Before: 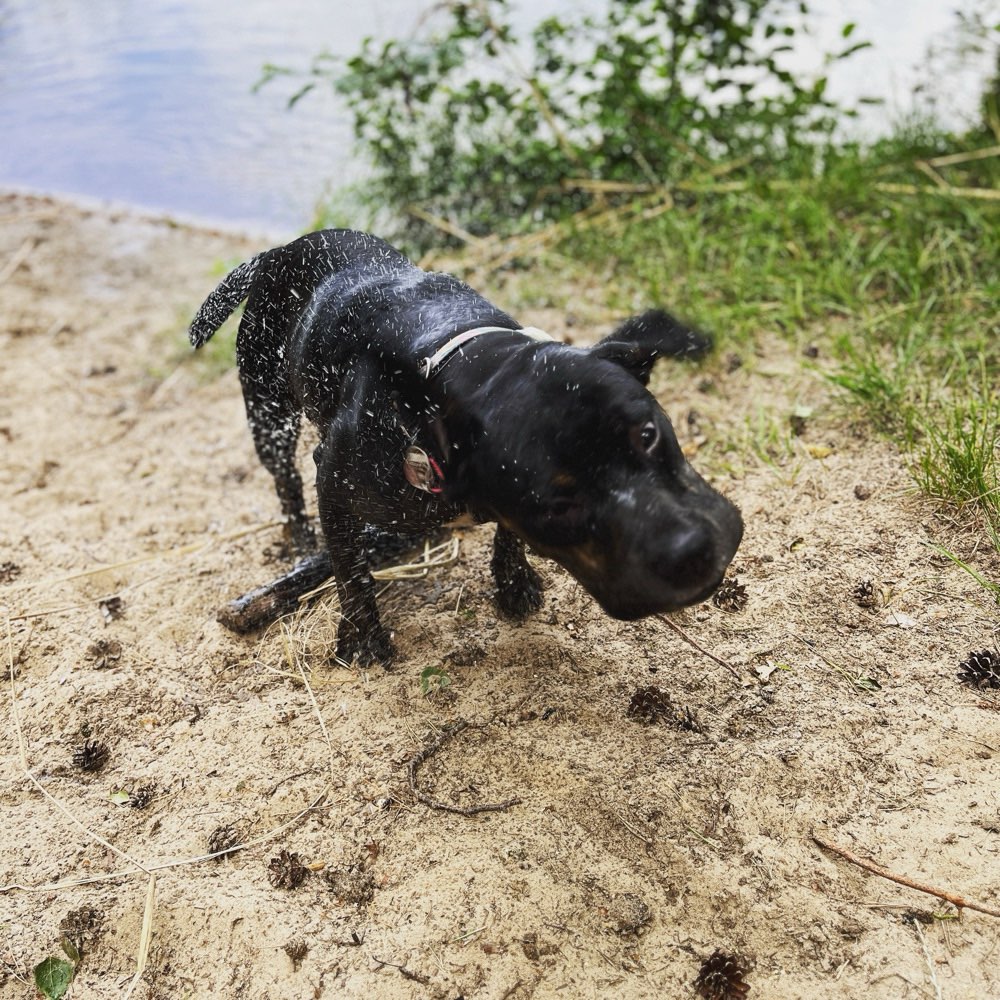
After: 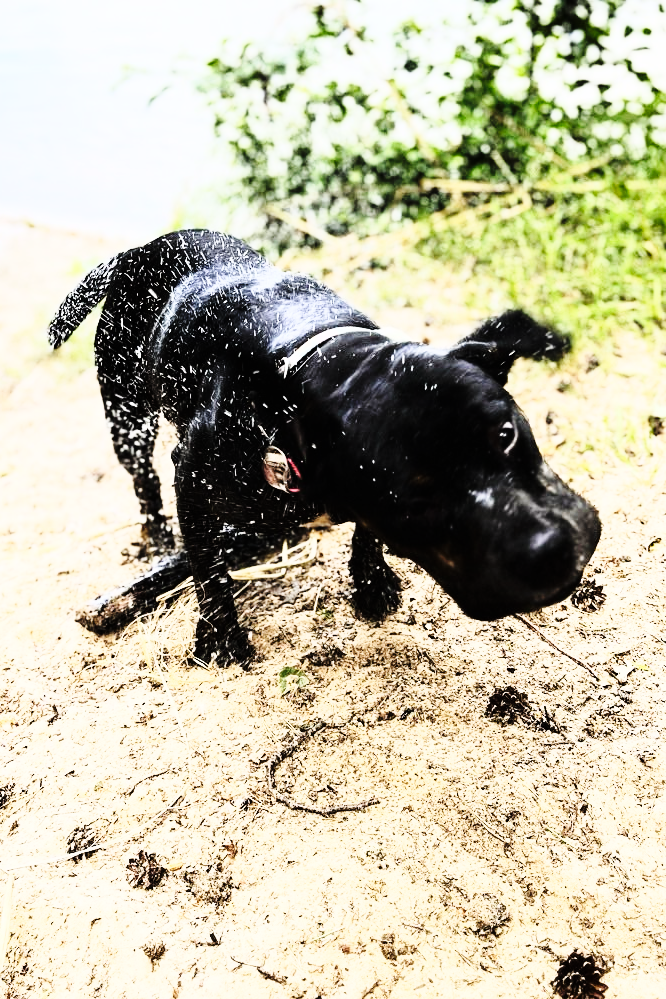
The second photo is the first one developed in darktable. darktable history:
crop and rotate: left 14.292%, right 19.041%
rgb curve: curves: ch0 [(0, 0) (0.21, 0.15) (0.24, 0.21) (0.5, 0.75) (0.75, 0.96) (0.89, 0.99) (1, 1)]; ch1 [(0, 0.02) (0.21, 0.13) (0.25, 0.2) (0.5, 0.67) (0.75, 0.9) (0.89, 0.97) (1, 1)]; ch2 [(0, 0.02) (0.21, 0.13) (0.25, 0.2) (0.5, 0.67) (0.75, 0.9) (0.89, 0.97) (1, 1)], compensate middle gray true
base curve: curves: ch0 [(0, 0) (0.036, 0.025) (0.121, 0.166) (0.206, 0.329) (0.605, 0.79) (1, 1)], preserve colors none
